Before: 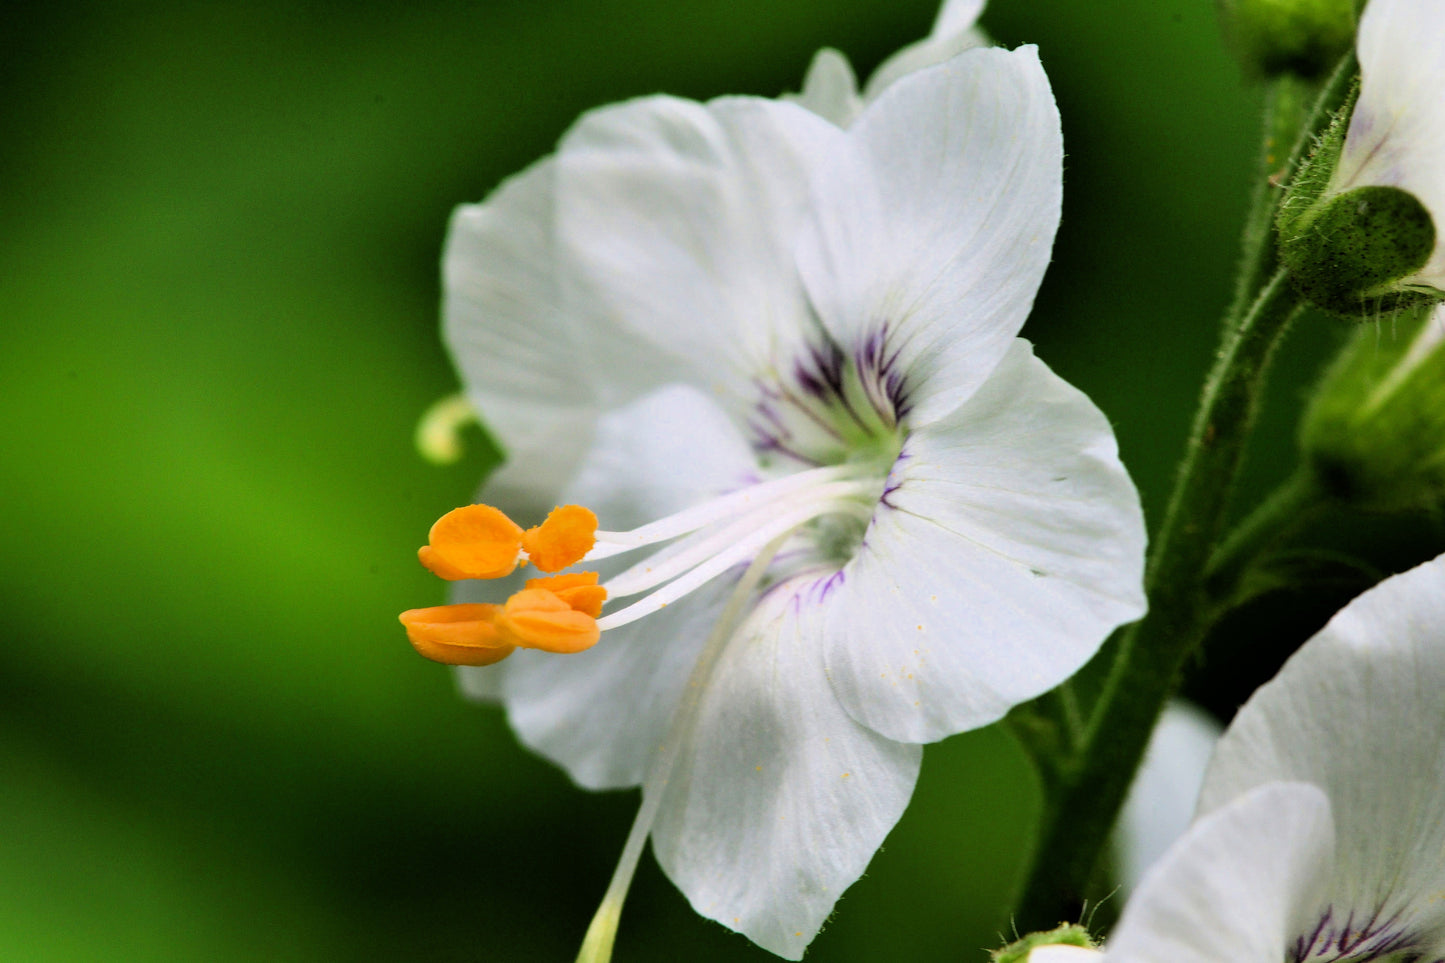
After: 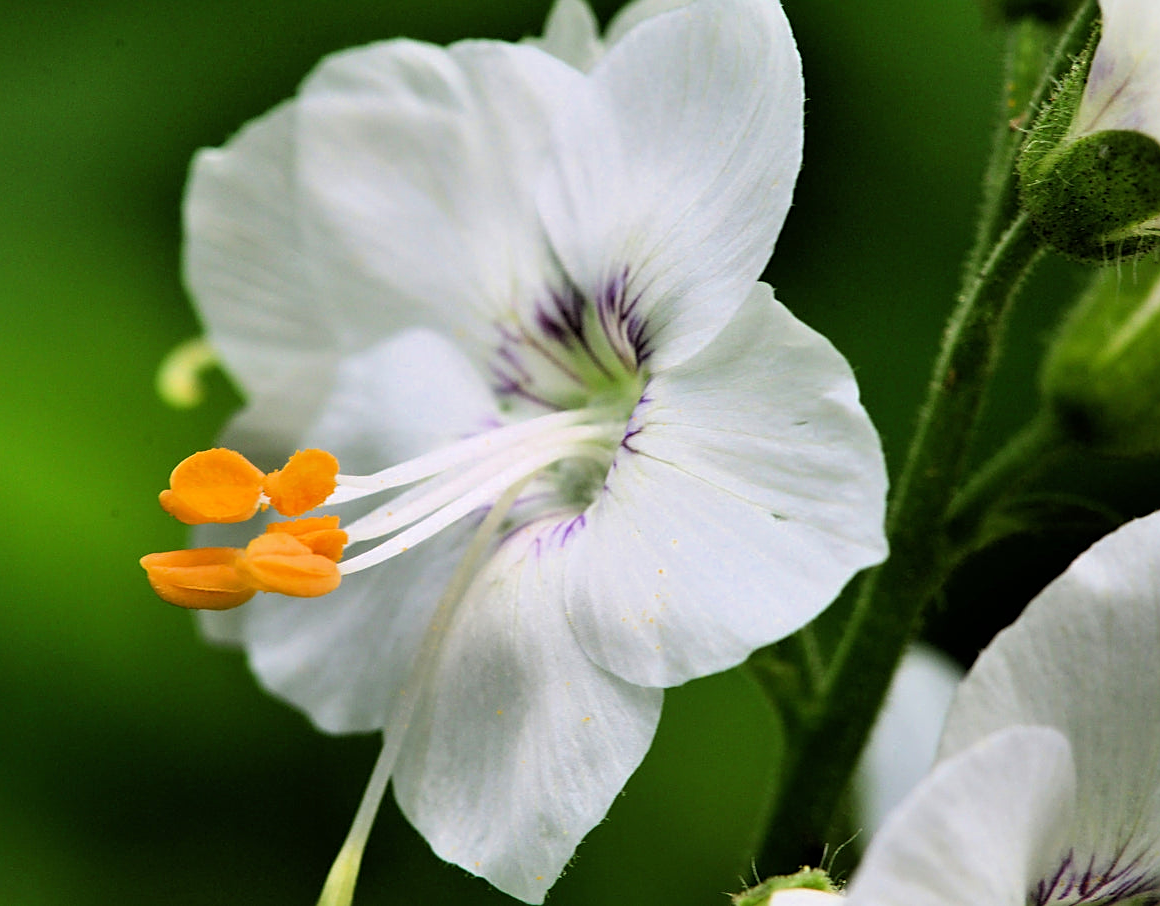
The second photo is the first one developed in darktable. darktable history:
crop and rotate: left 17.938%, top 5.892%, right 1.753%
sharpen: on, module defaults
